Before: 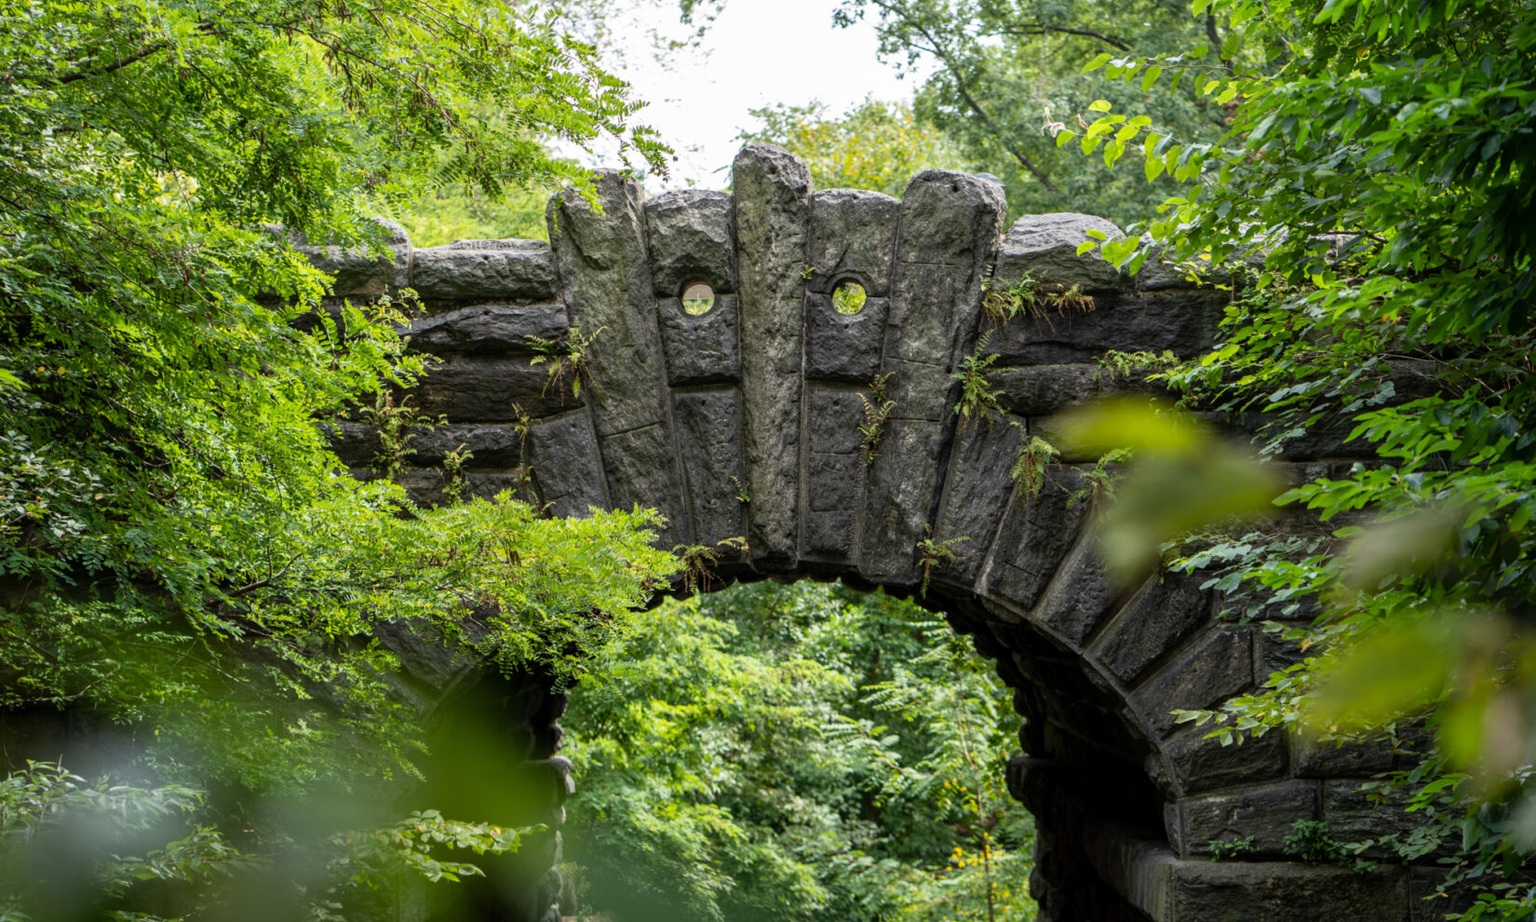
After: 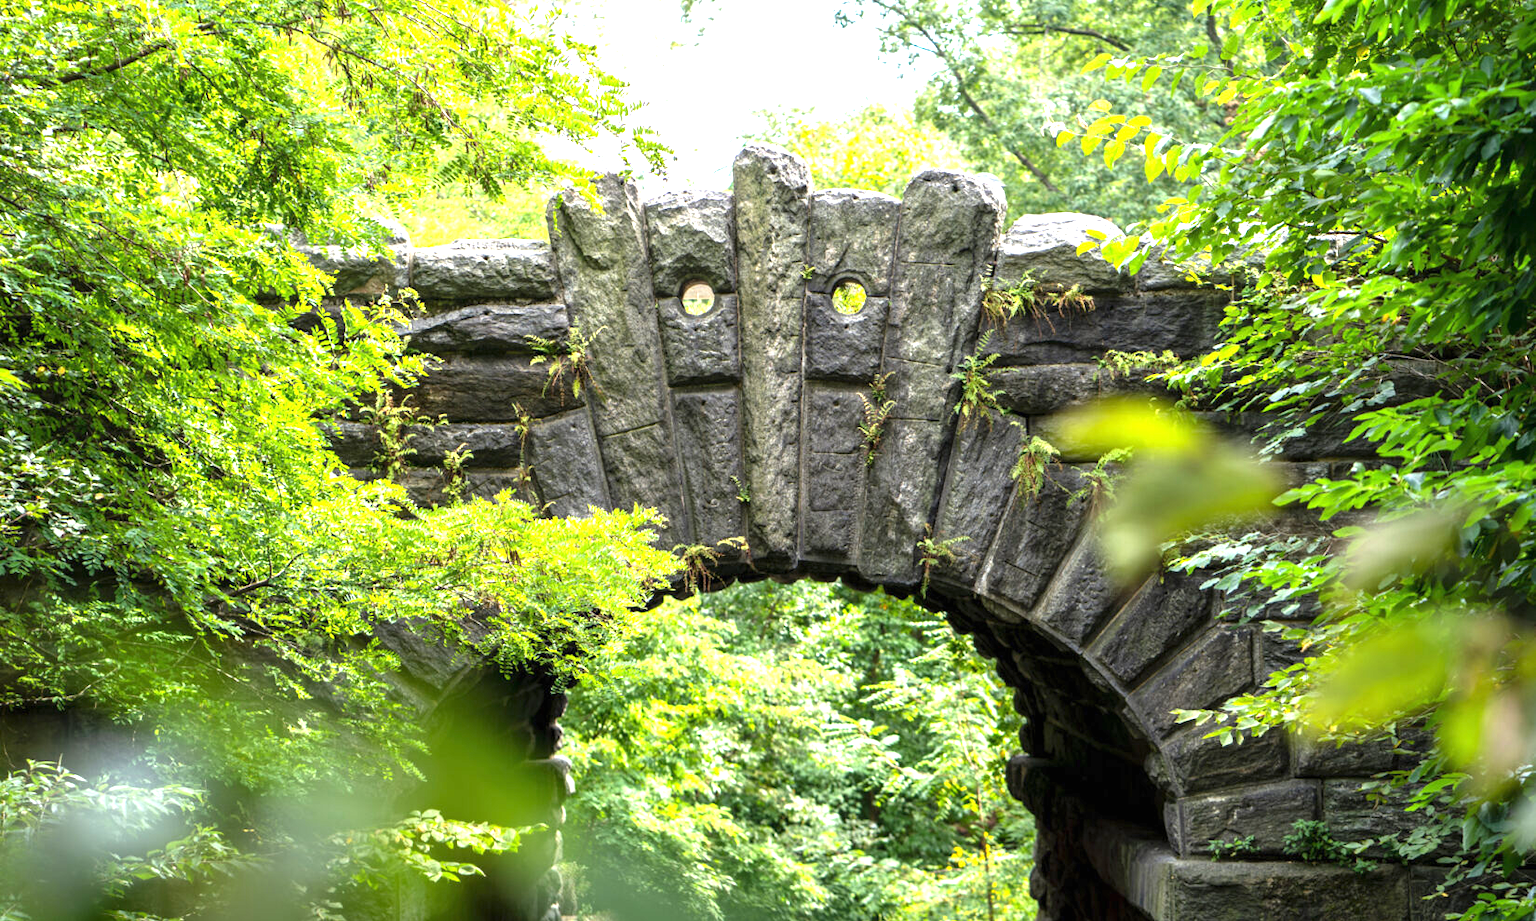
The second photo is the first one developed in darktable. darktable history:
exposure: black level correction 0, exposure 1.444 EV, compensate highlight preservation false
